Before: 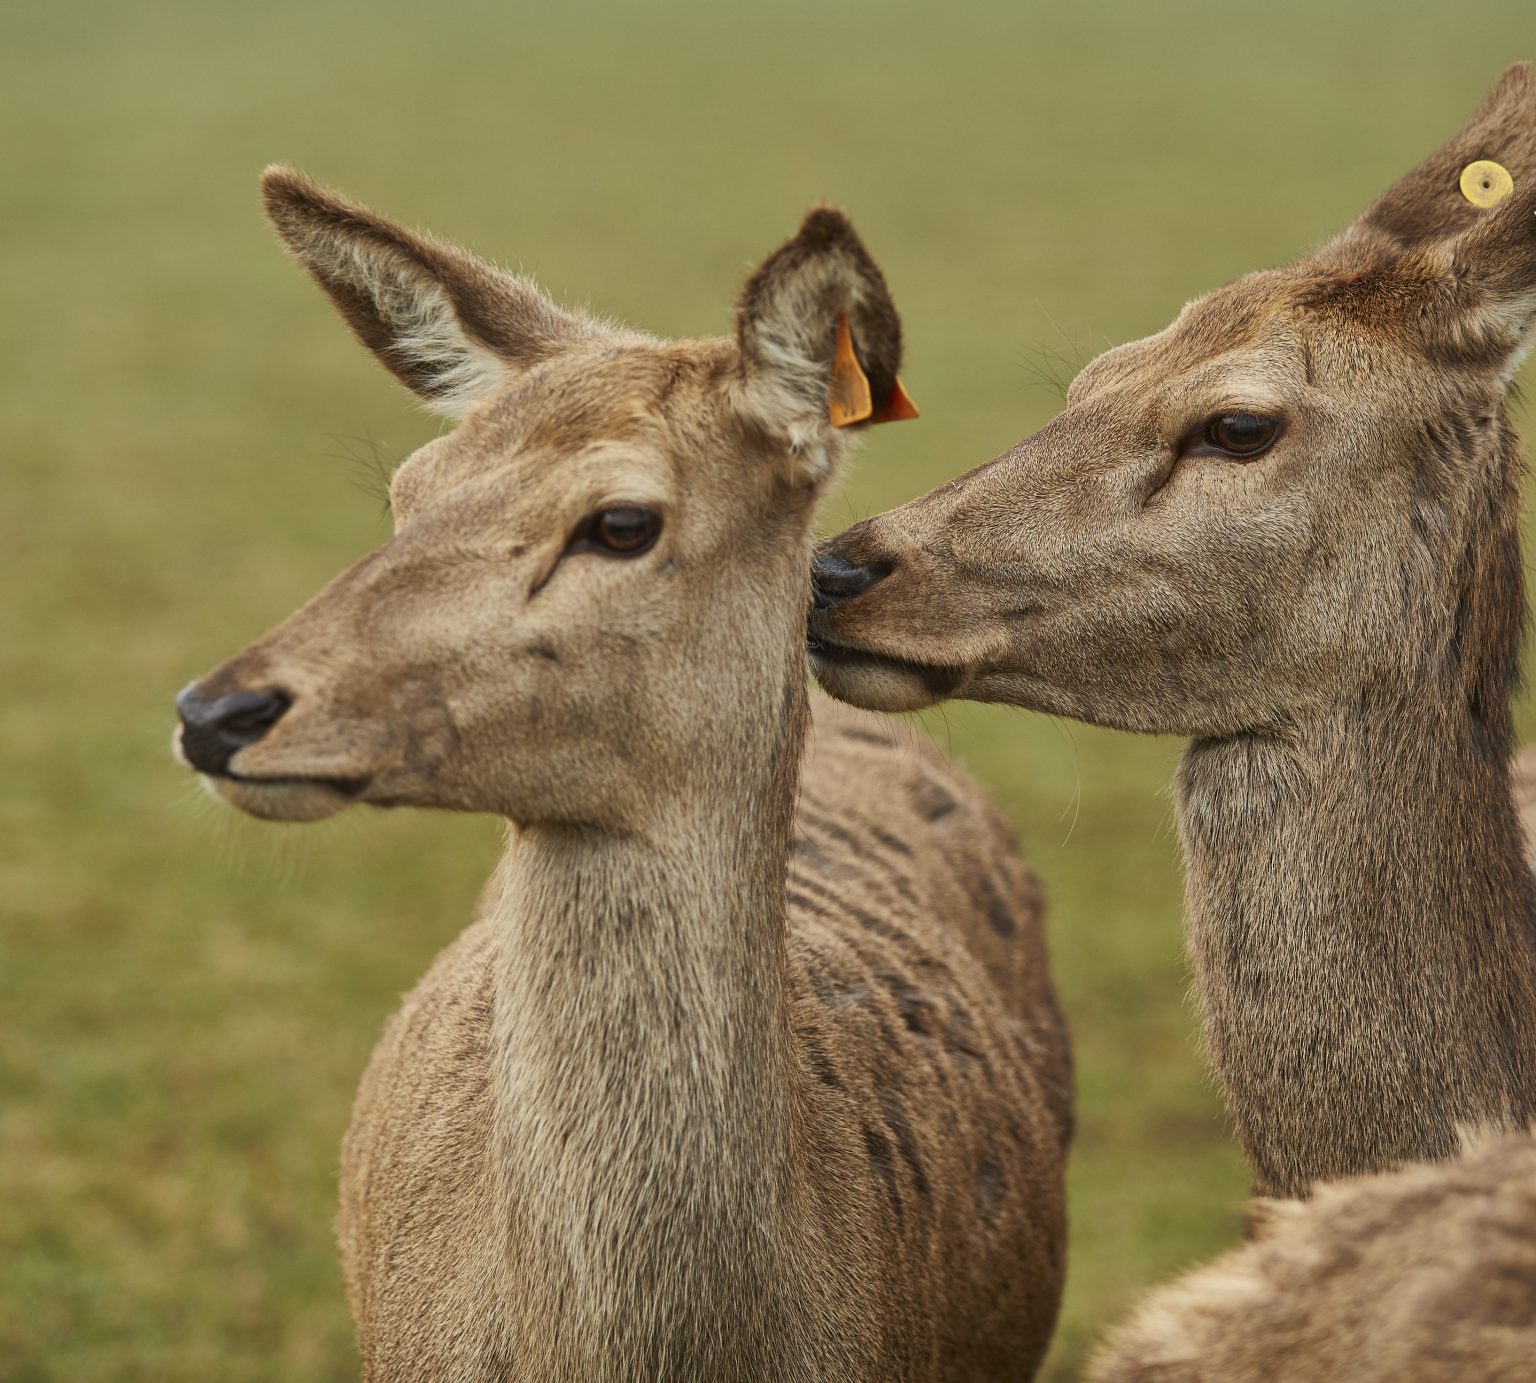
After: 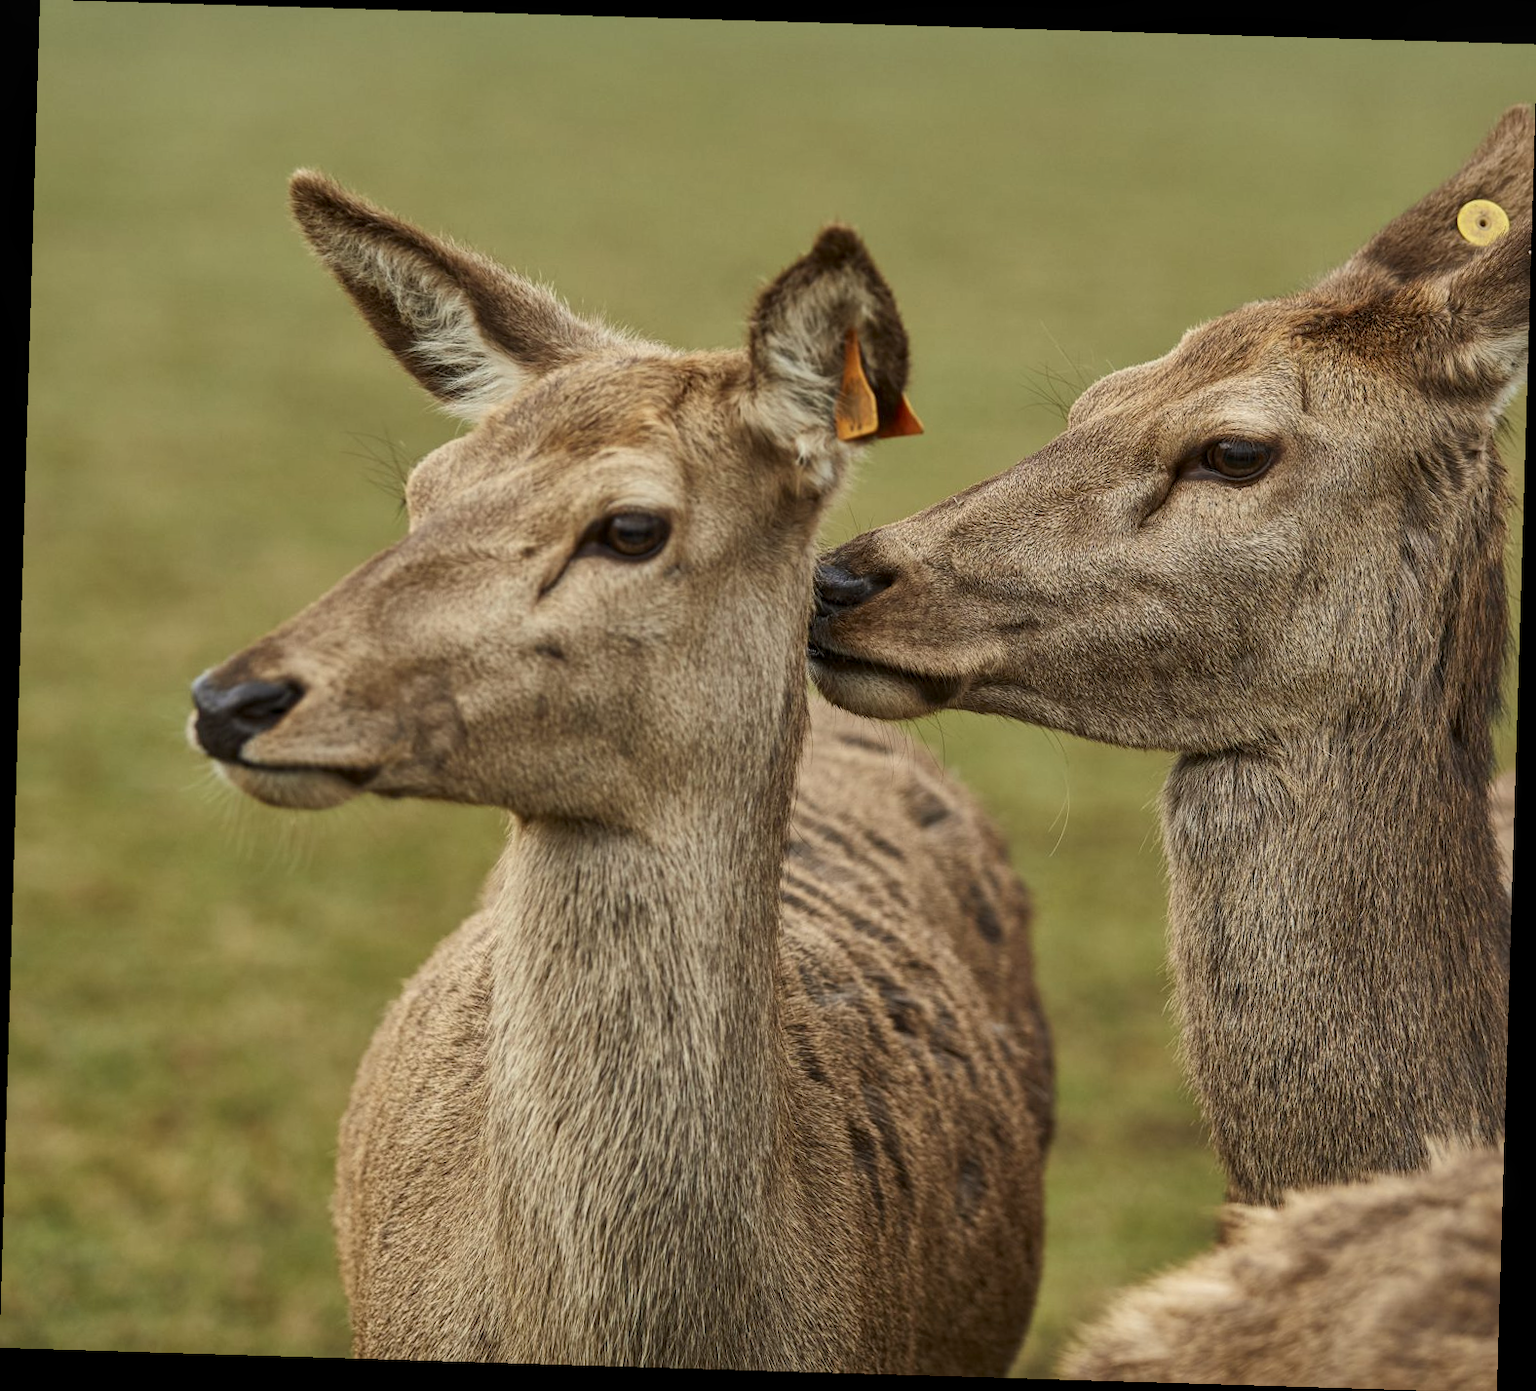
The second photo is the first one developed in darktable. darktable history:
local contrast: on, module defaults
rotate and perspective: rotation 1.72°, automatic cropping off
